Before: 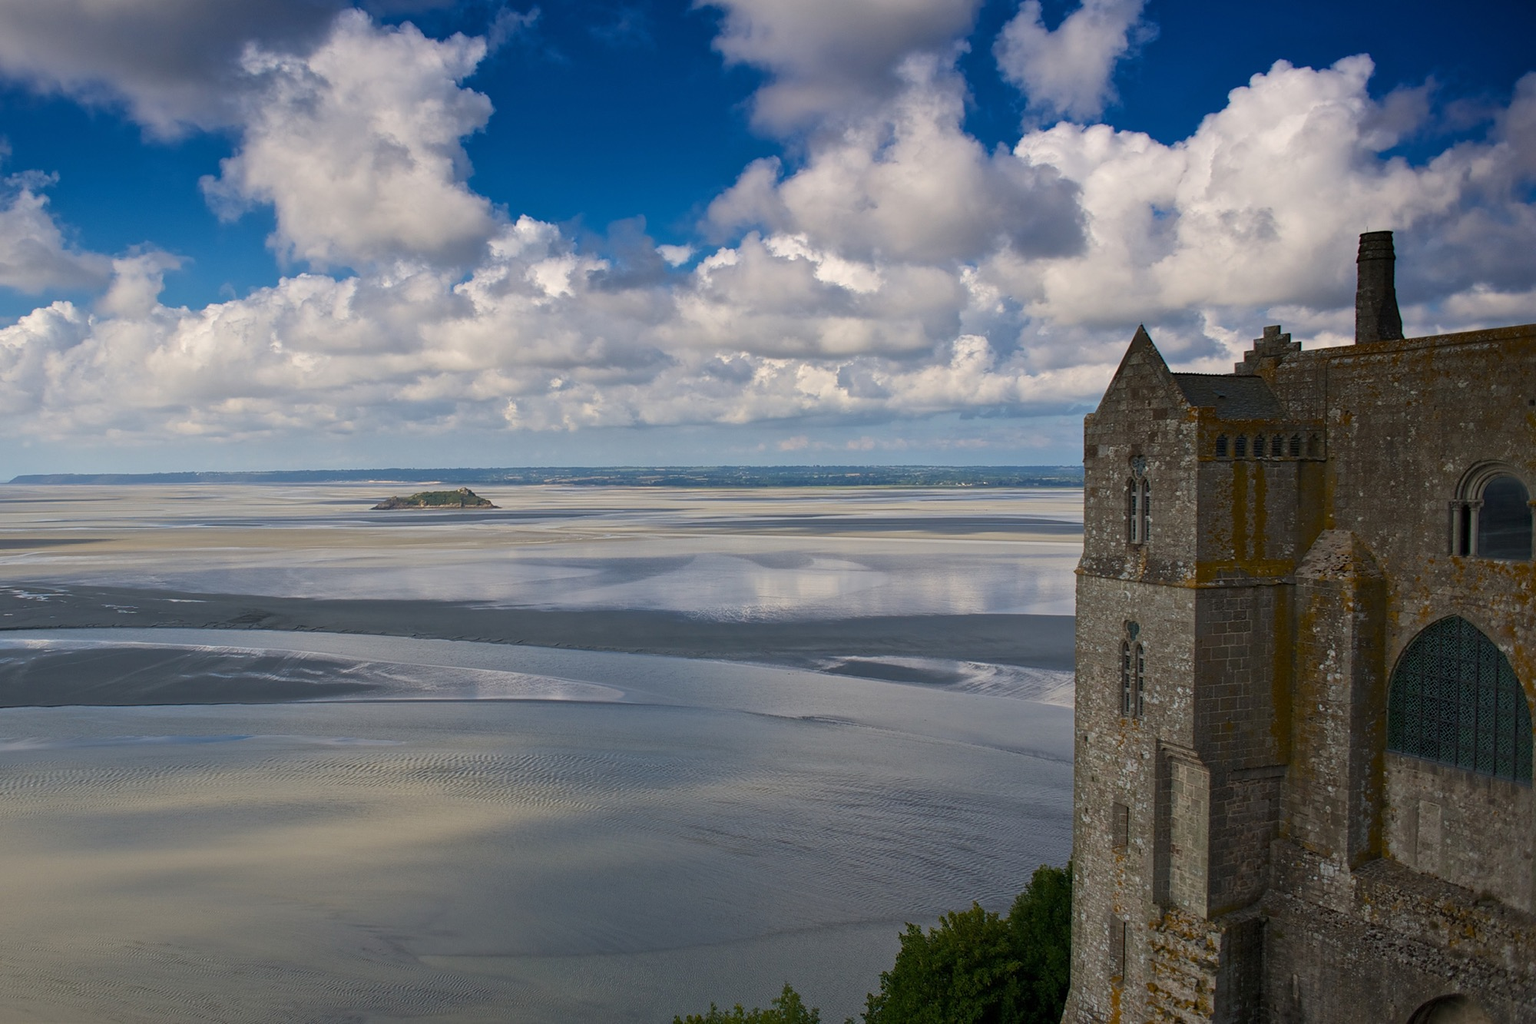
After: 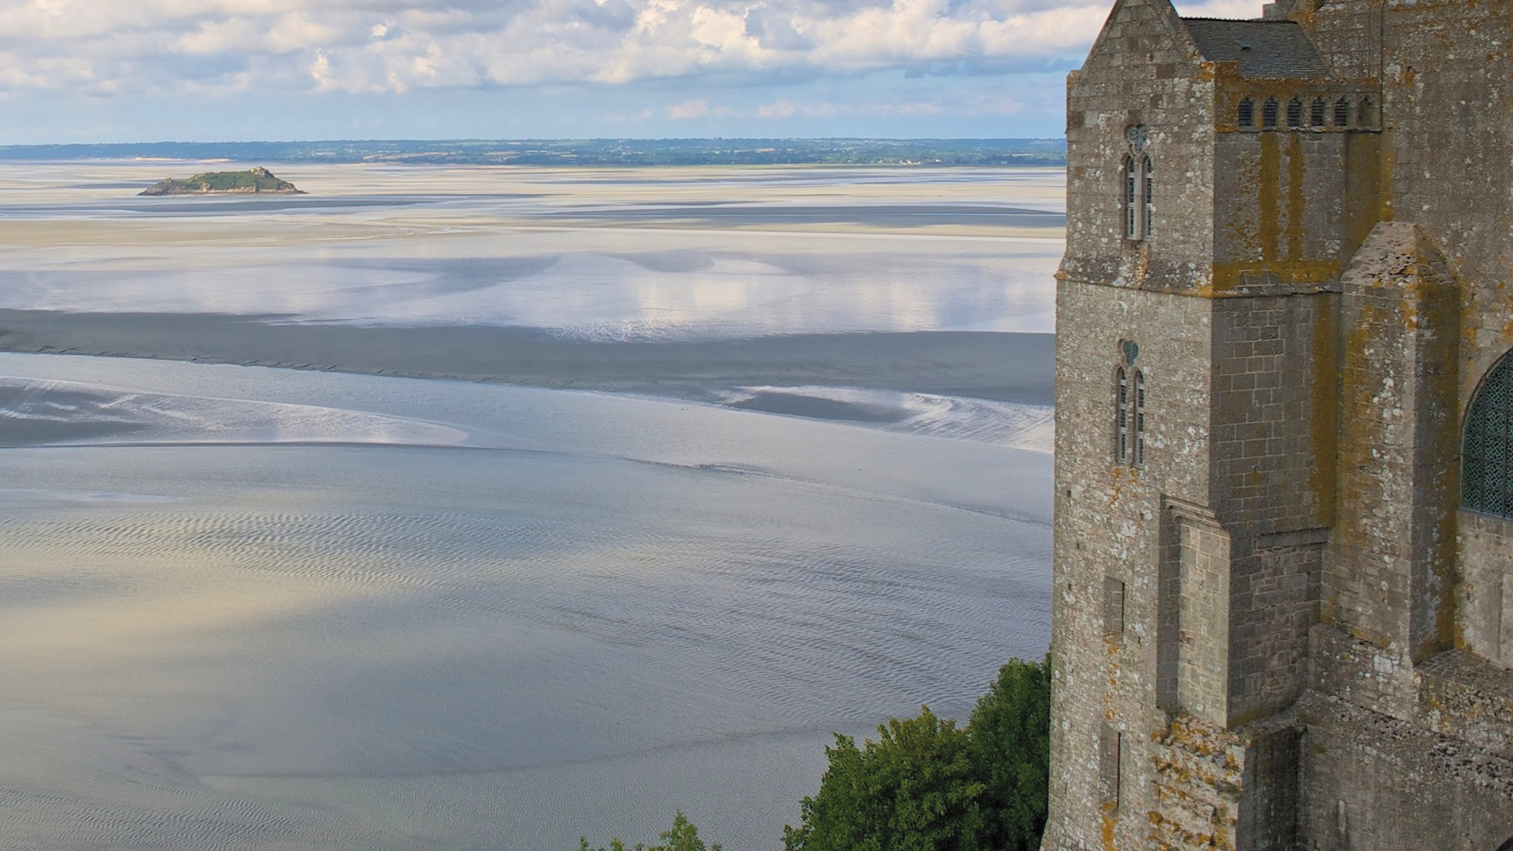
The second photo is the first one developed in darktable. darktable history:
contrast brightness saturation: contrast 0.1, brightness 0.3, saturation 0.14
tone equalizer: on, module defaults
crop and rotate: left 17.299%, top 35.115%, right 7.015%, bottom 1.024%
